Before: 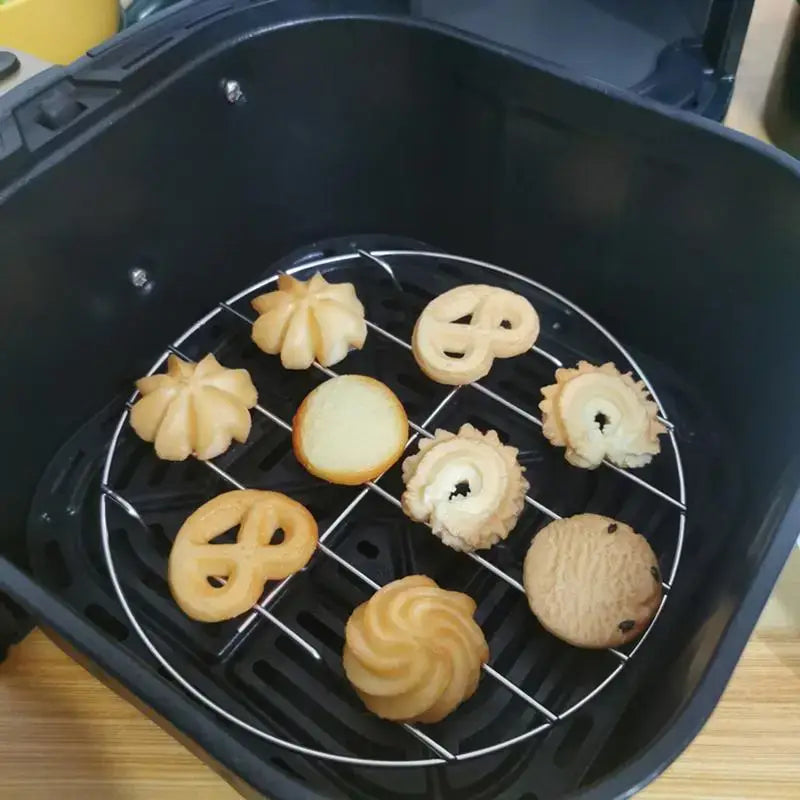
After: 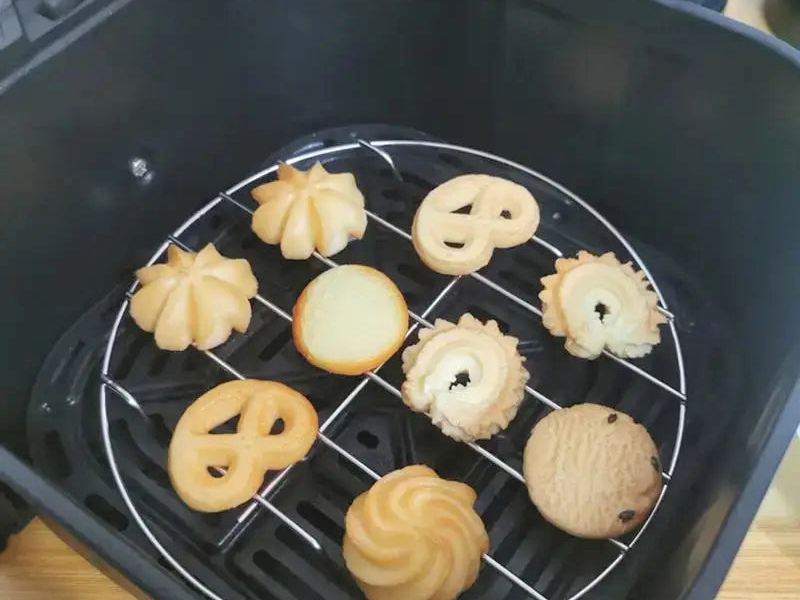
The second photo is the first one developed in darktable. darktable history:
crop: top 13.819%, bottom 11.169%
contrast brightness saturation: brightness 0.15
